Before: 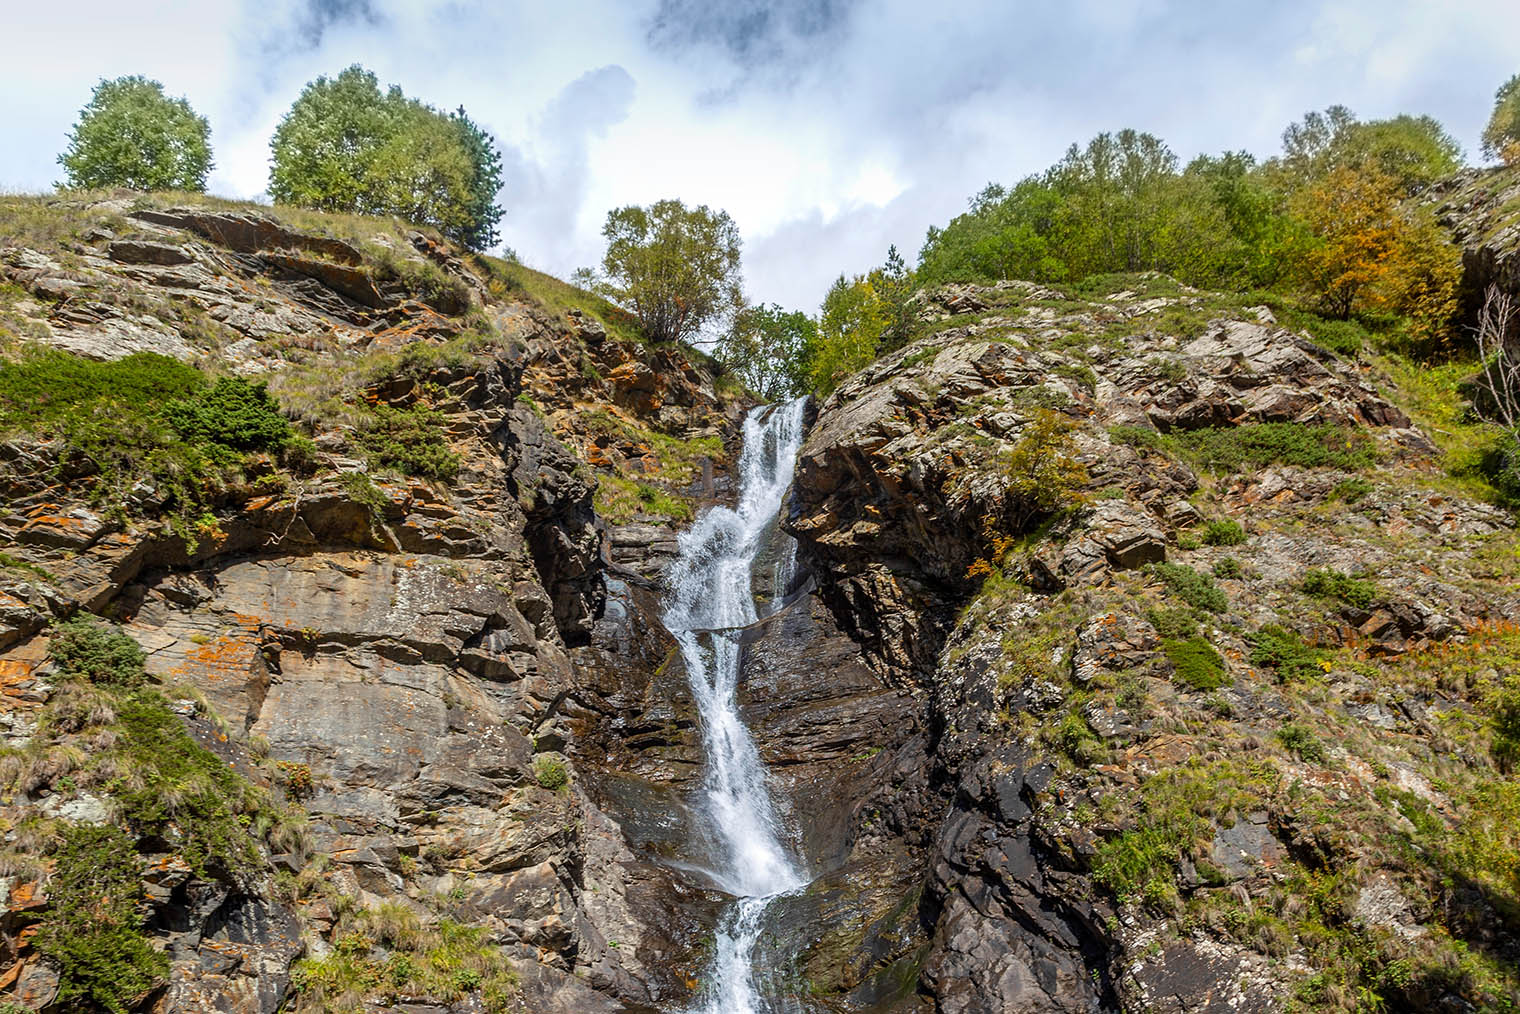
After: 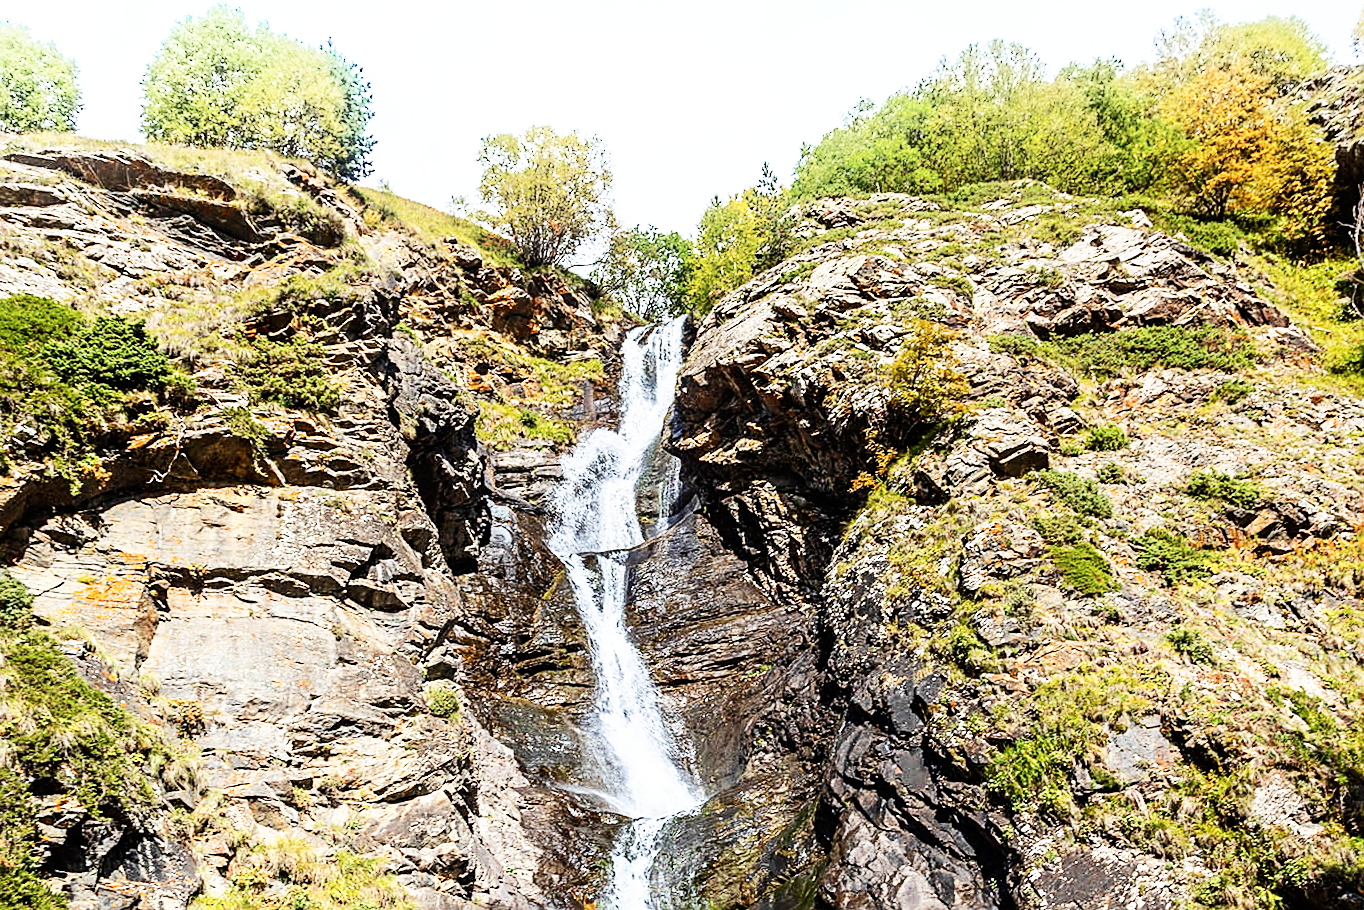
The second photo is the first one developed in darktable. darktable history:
sharpen: on, module defaults
base curve: curves: ch0 [(0, 0) (0.007, 0.004) (0.027, 0.03) (0.046, 0.07) (0.207, 0.54) (0.442, 0.872) (0.673, 0.972) (1, 1)], preserve colors none
contrast brightness saturation: contrast 0.11, saturation -0.17
crop and rotate: angle 1.96°, left 5.673%, top 5.673%
shadows and highlights: highlights 70.7, soften with gaussian
tone equalizer: -7 EV 0.13 EV, smoothing diameter 25%, edges refinement/feathering 10, preserve details guided filter
vibrance: vibrance 0%
